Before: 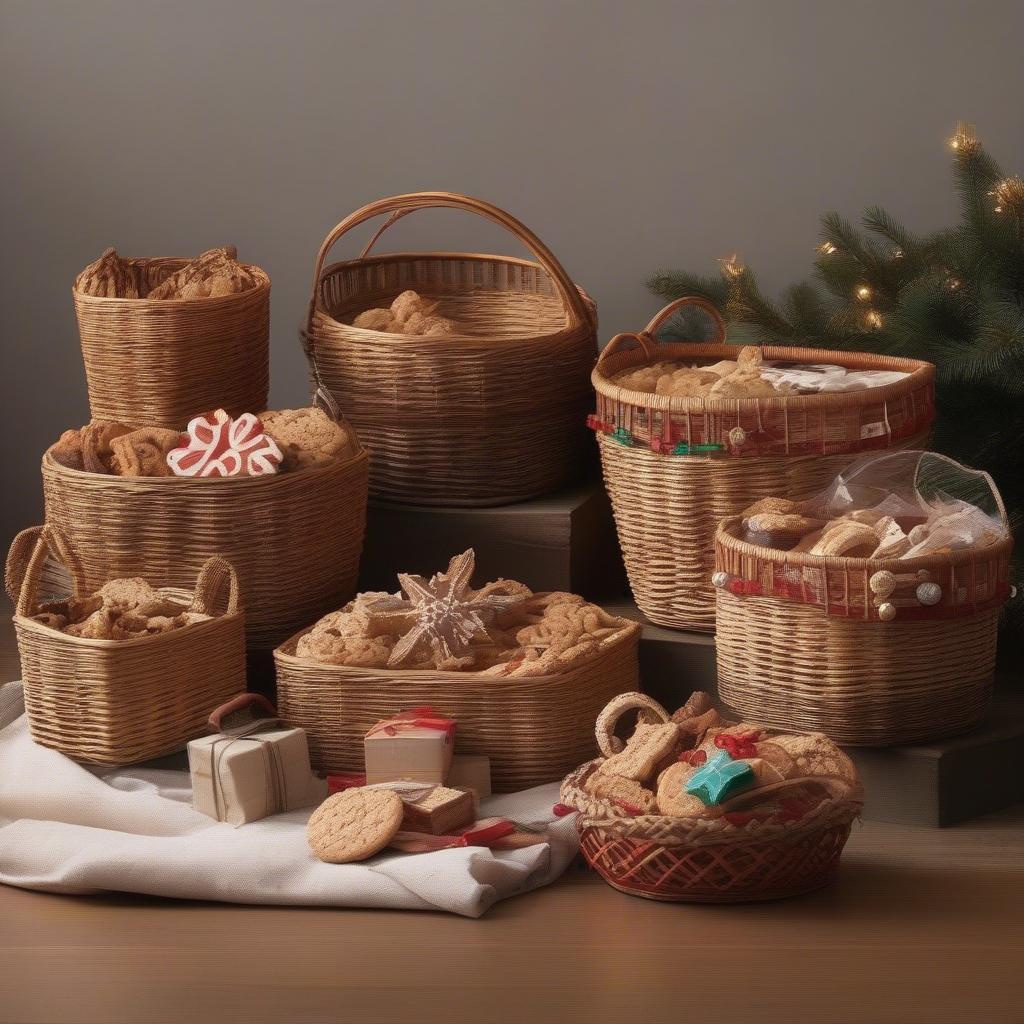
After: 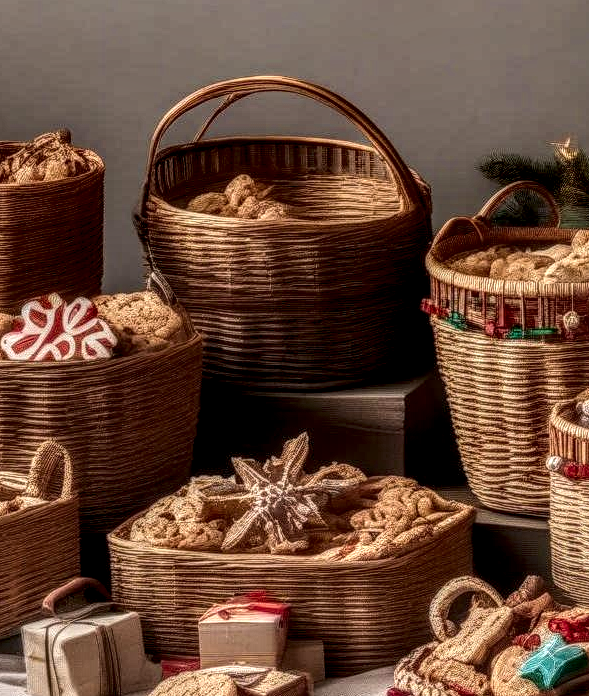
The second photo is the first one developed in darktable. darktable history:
contrast brightness saturation: contrast 0.151, brightness -0.012, saturation 0.102
crop: left 16.231%, top 11.381%, right 26.175%, bottom 20.584%
local contrast: highlights 0%, shadows 0%, detail 300%, midtone range 0.301
